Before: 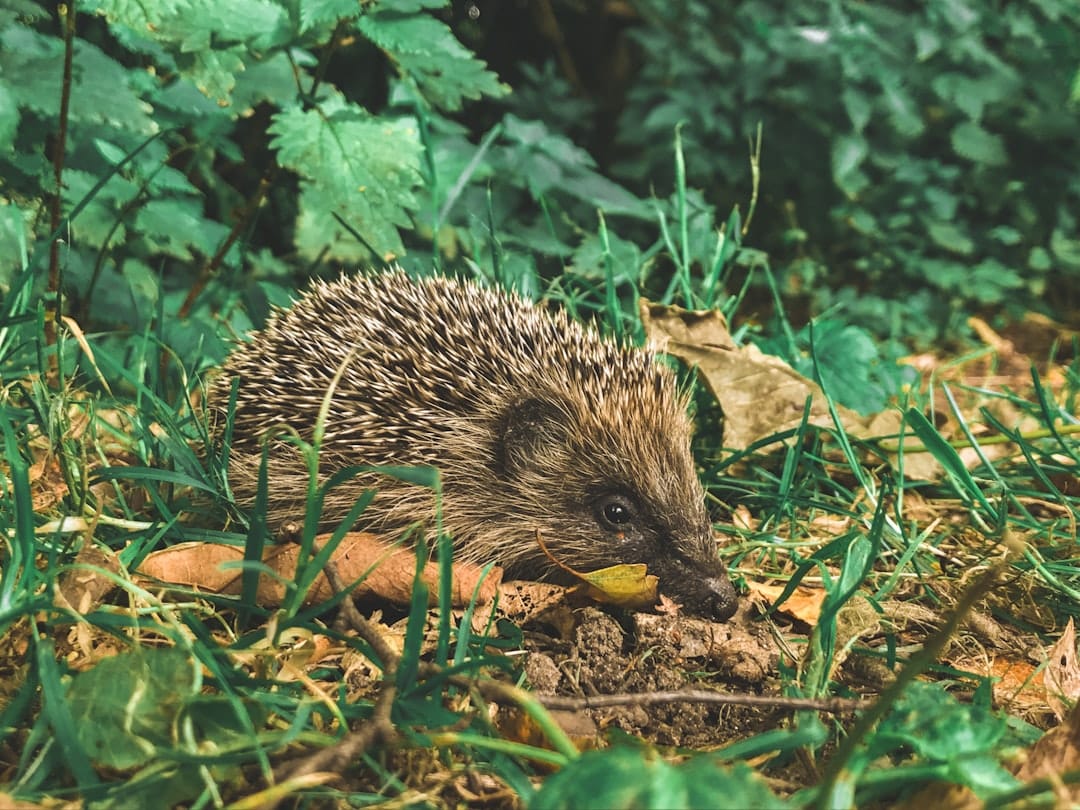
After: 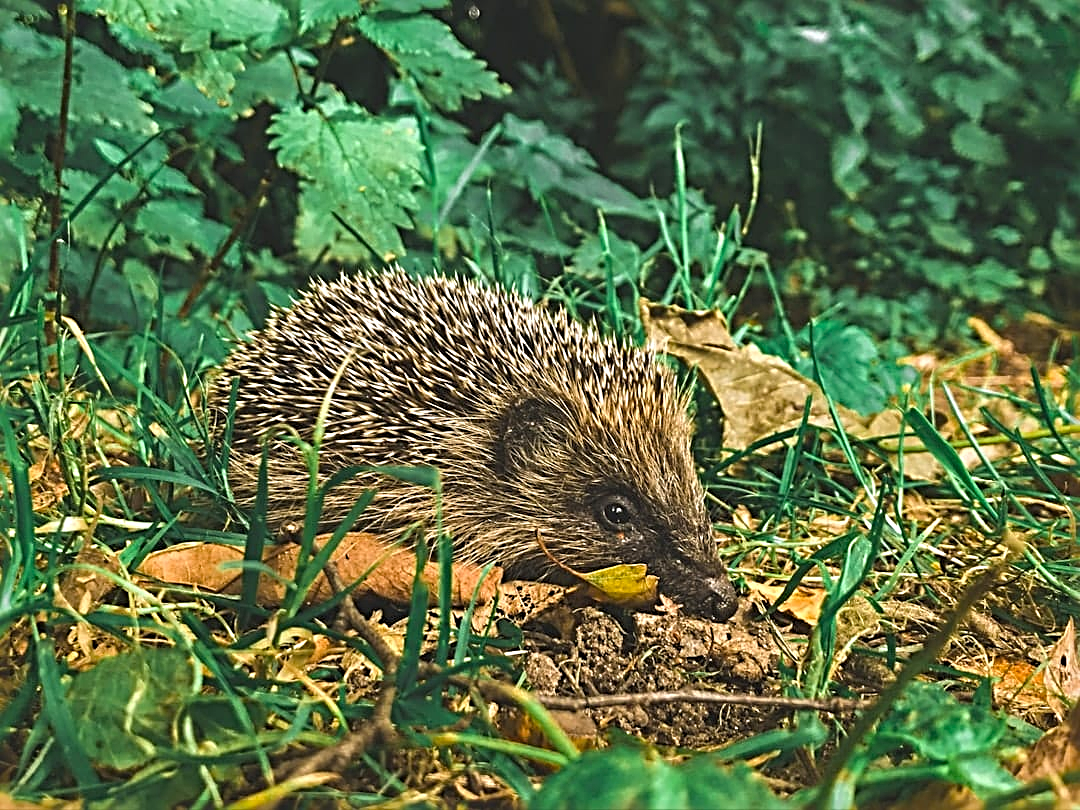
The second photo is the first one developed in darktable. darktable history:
sharpen: radius 3.676, amount 0.927
color balance rgb: perceptual saturation grading › global saturation 19.318%
